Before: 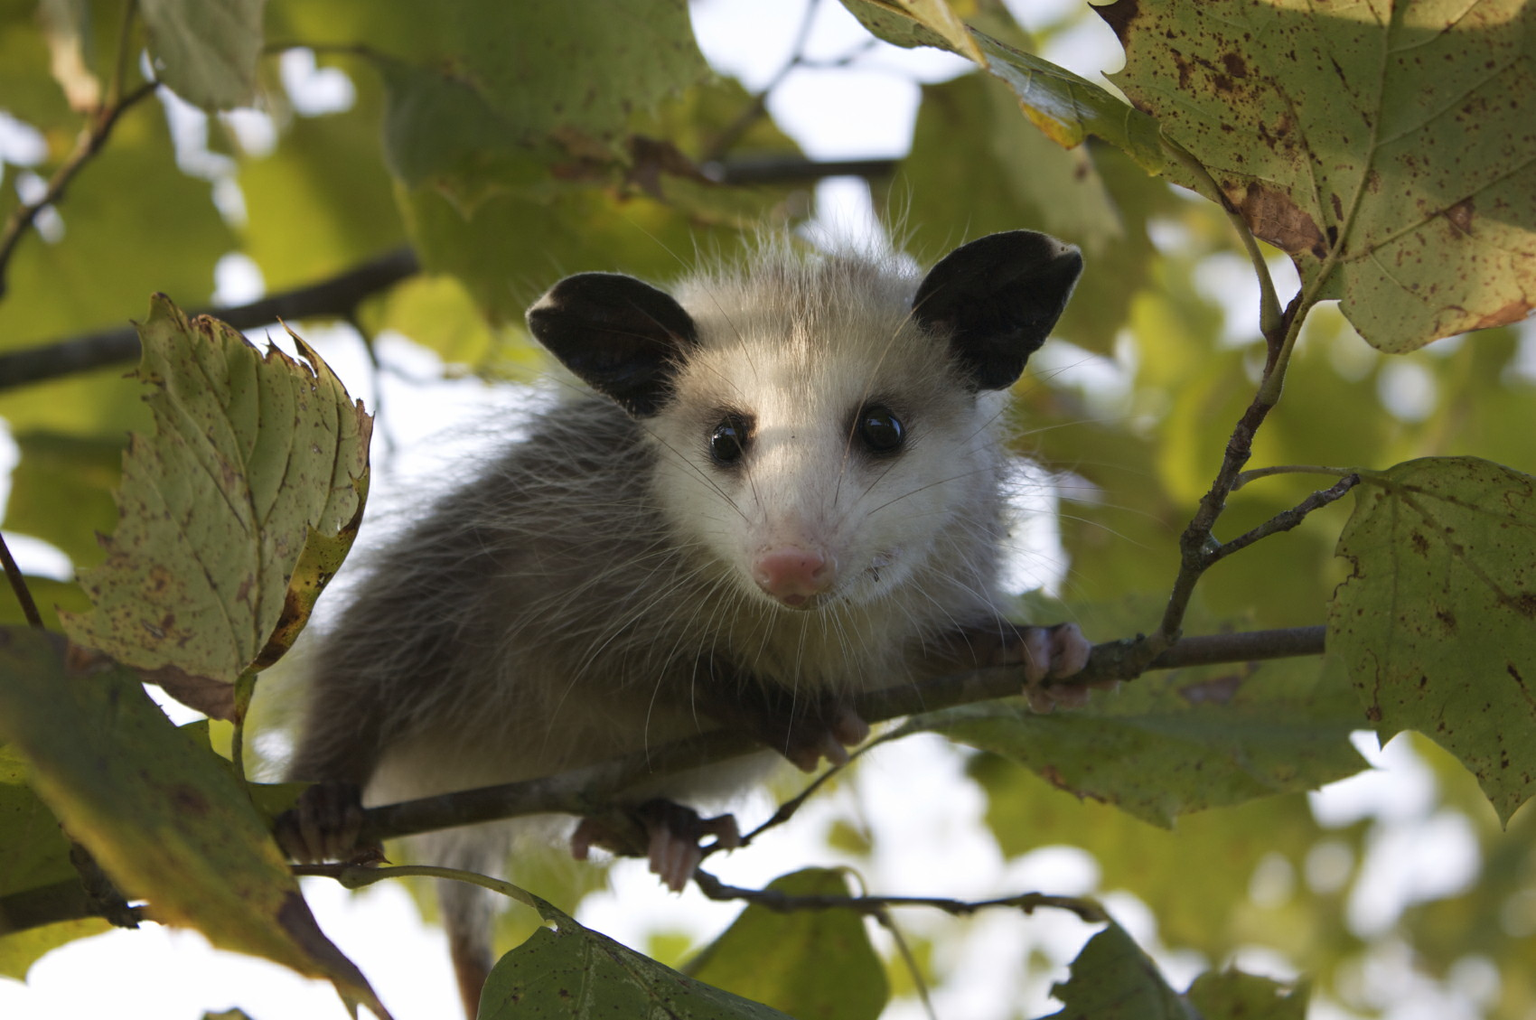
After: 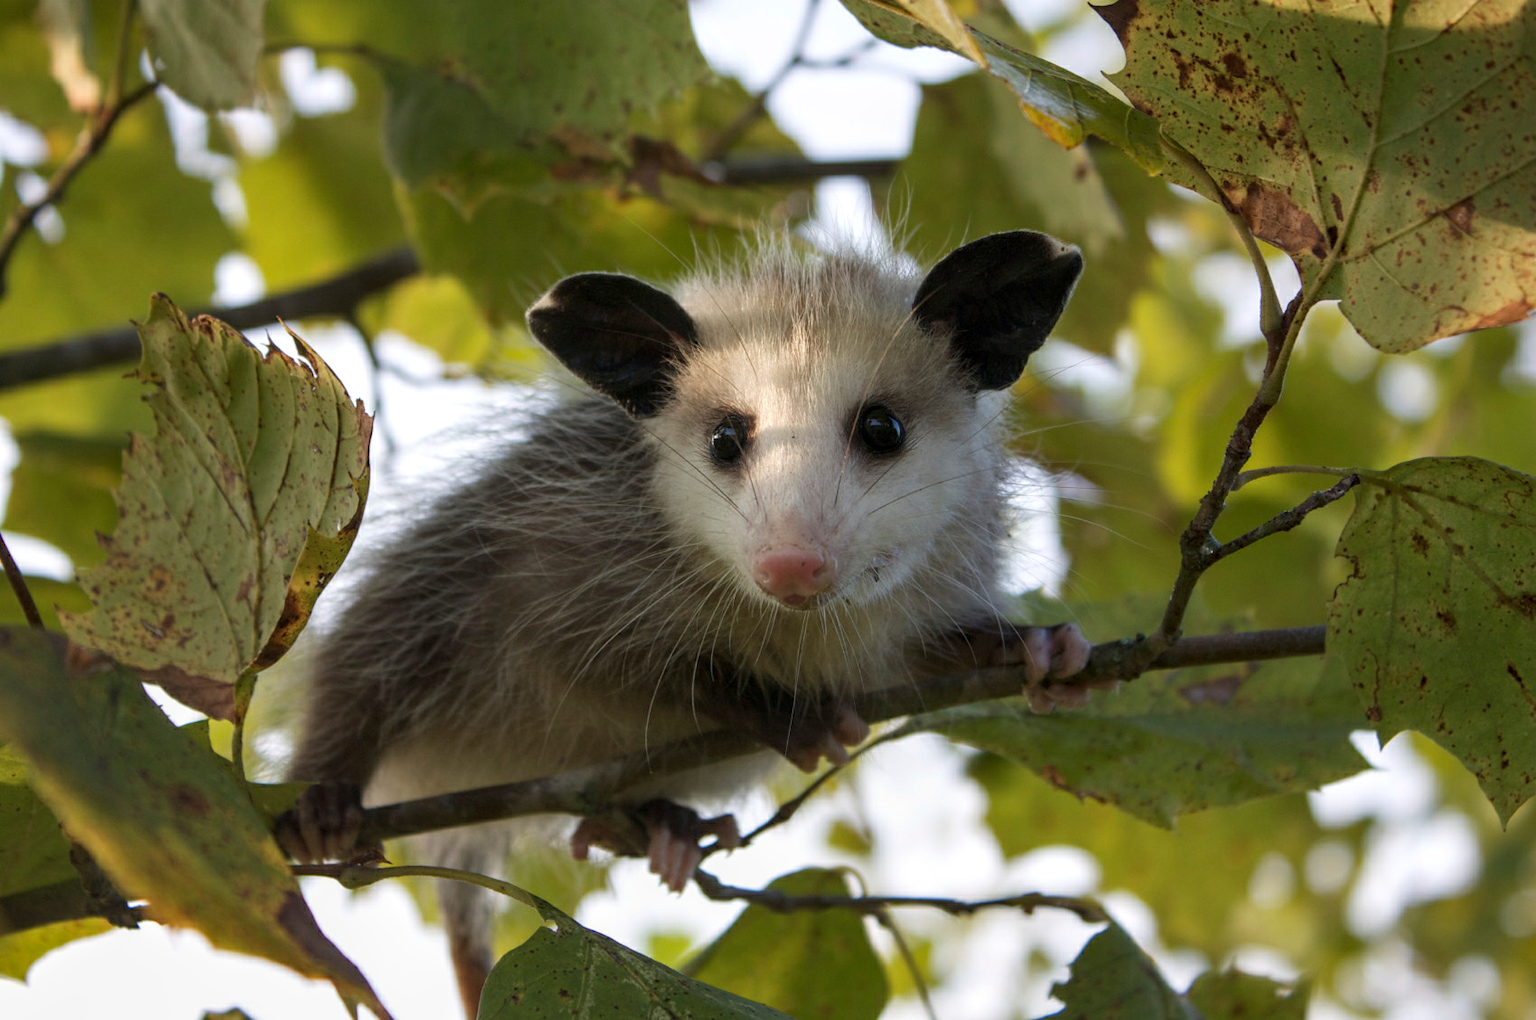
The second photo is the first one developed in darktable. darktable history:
local contrast: on, module defaults
shadows and highlights: shadows 37.27, highlights -28.18, soften with gaussian
